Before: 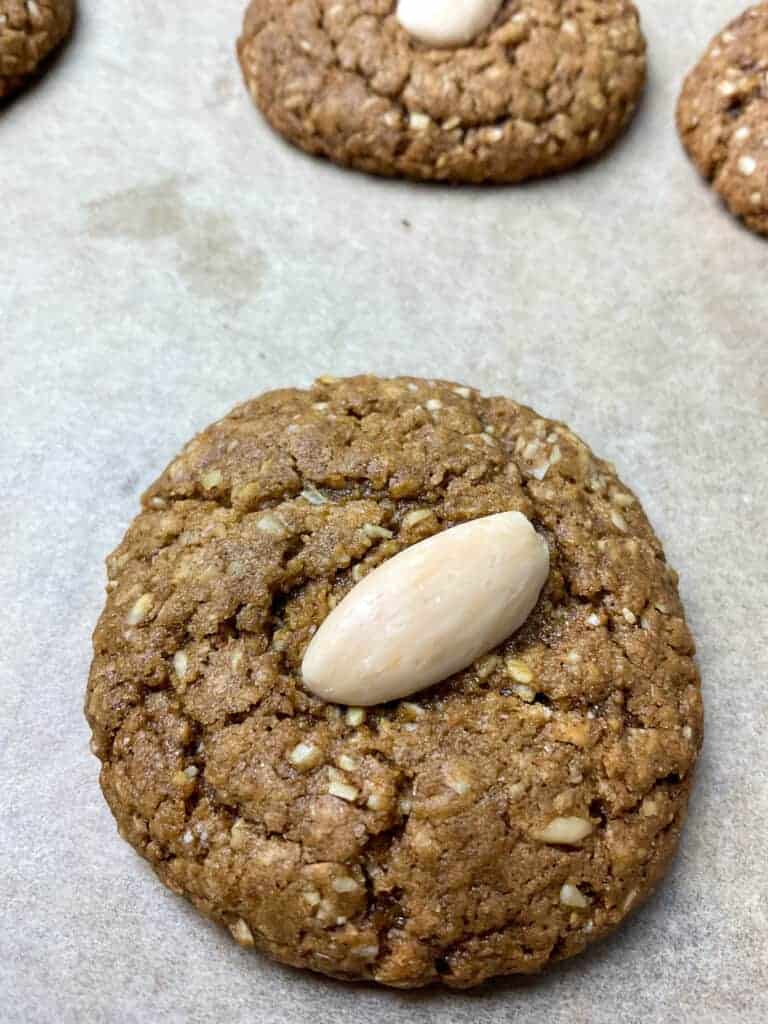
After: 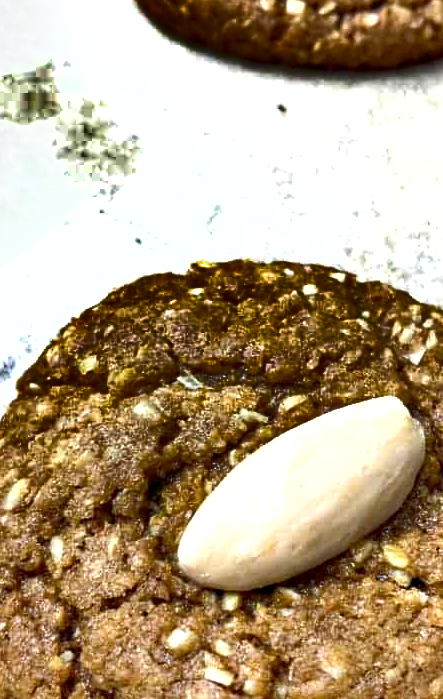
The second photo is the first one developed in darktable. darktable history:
crop: left 16.183%, top 11.303%, right 26.131%, bottom 20.383%
exposure: exposure 0.748 EV, compensate exposure bias true, compensate highlight preservation false
haze removal: adaptive false
color zones: curves: ch0 [(0, 0.5) (0.143, 0.5) (0.286, 0.5) (0.429, 0.5) (0.62, 0.489) (0.714, 0.445) (0.844, 0.496) (1, 0.5)]; ch1 [(0, 0.5) (0.143, 0.5) (0.286, 0.5) (0.429, 0.5) (0.571, 0.5) (0.714, 0.523) (0.857, 0.5) (1, 0.5)], mix -122.86%
shadows and highlights: shadows 21.04, highlights -82.84, soften with gaussian
